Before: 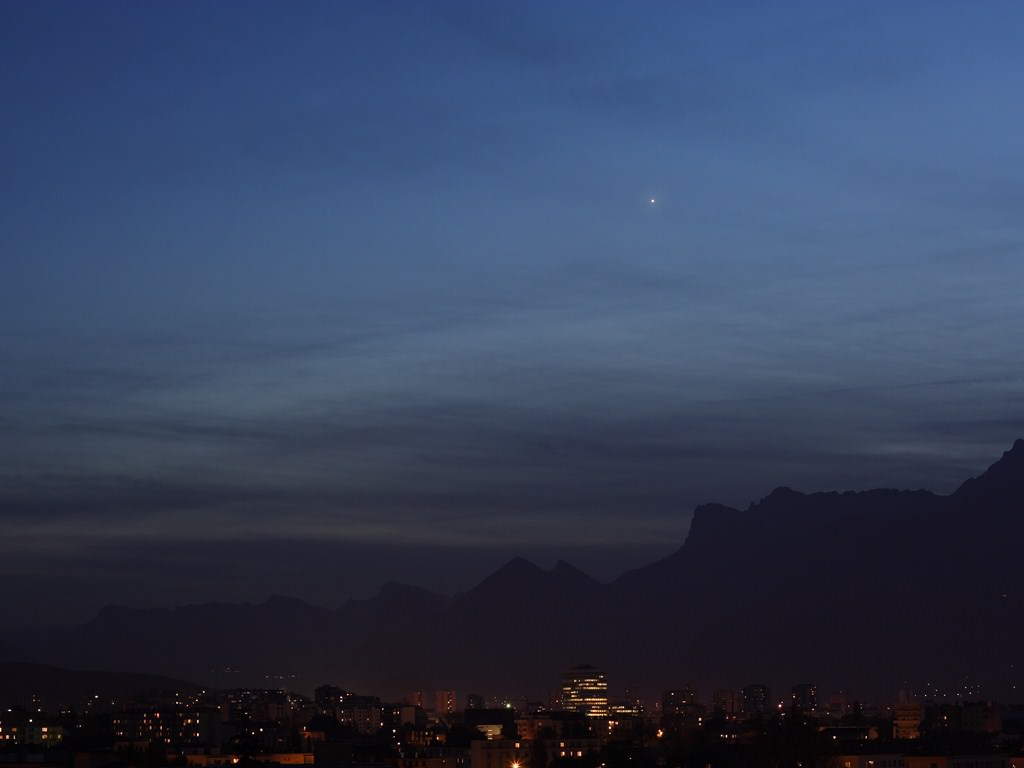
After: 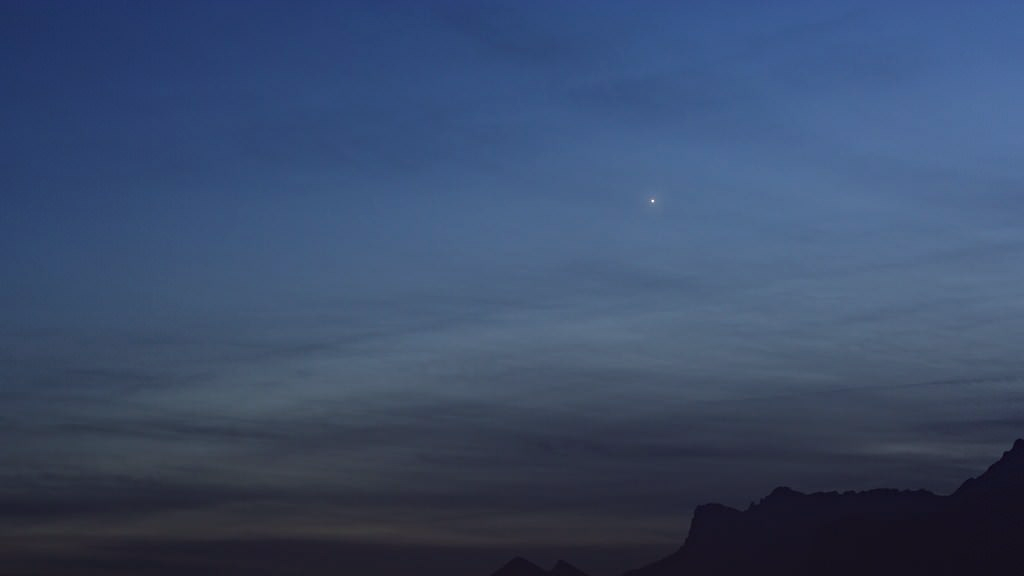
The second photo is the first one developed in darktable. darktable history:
crop: bottom 24.967%
haze removal: compatibility mode true, adaptive false
